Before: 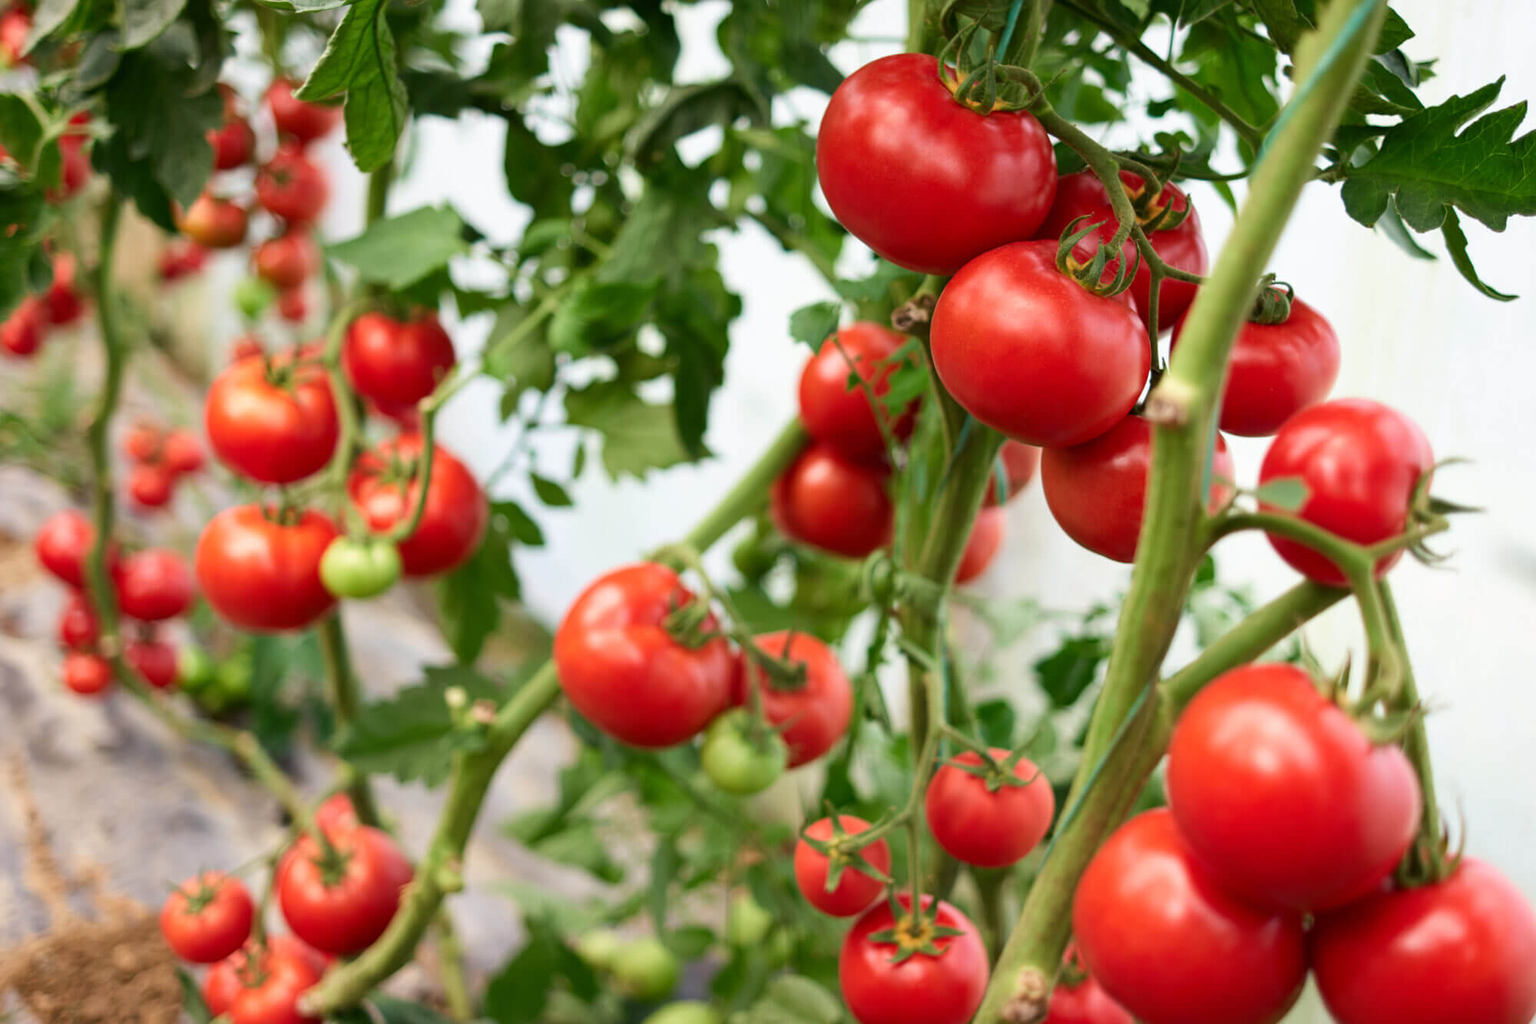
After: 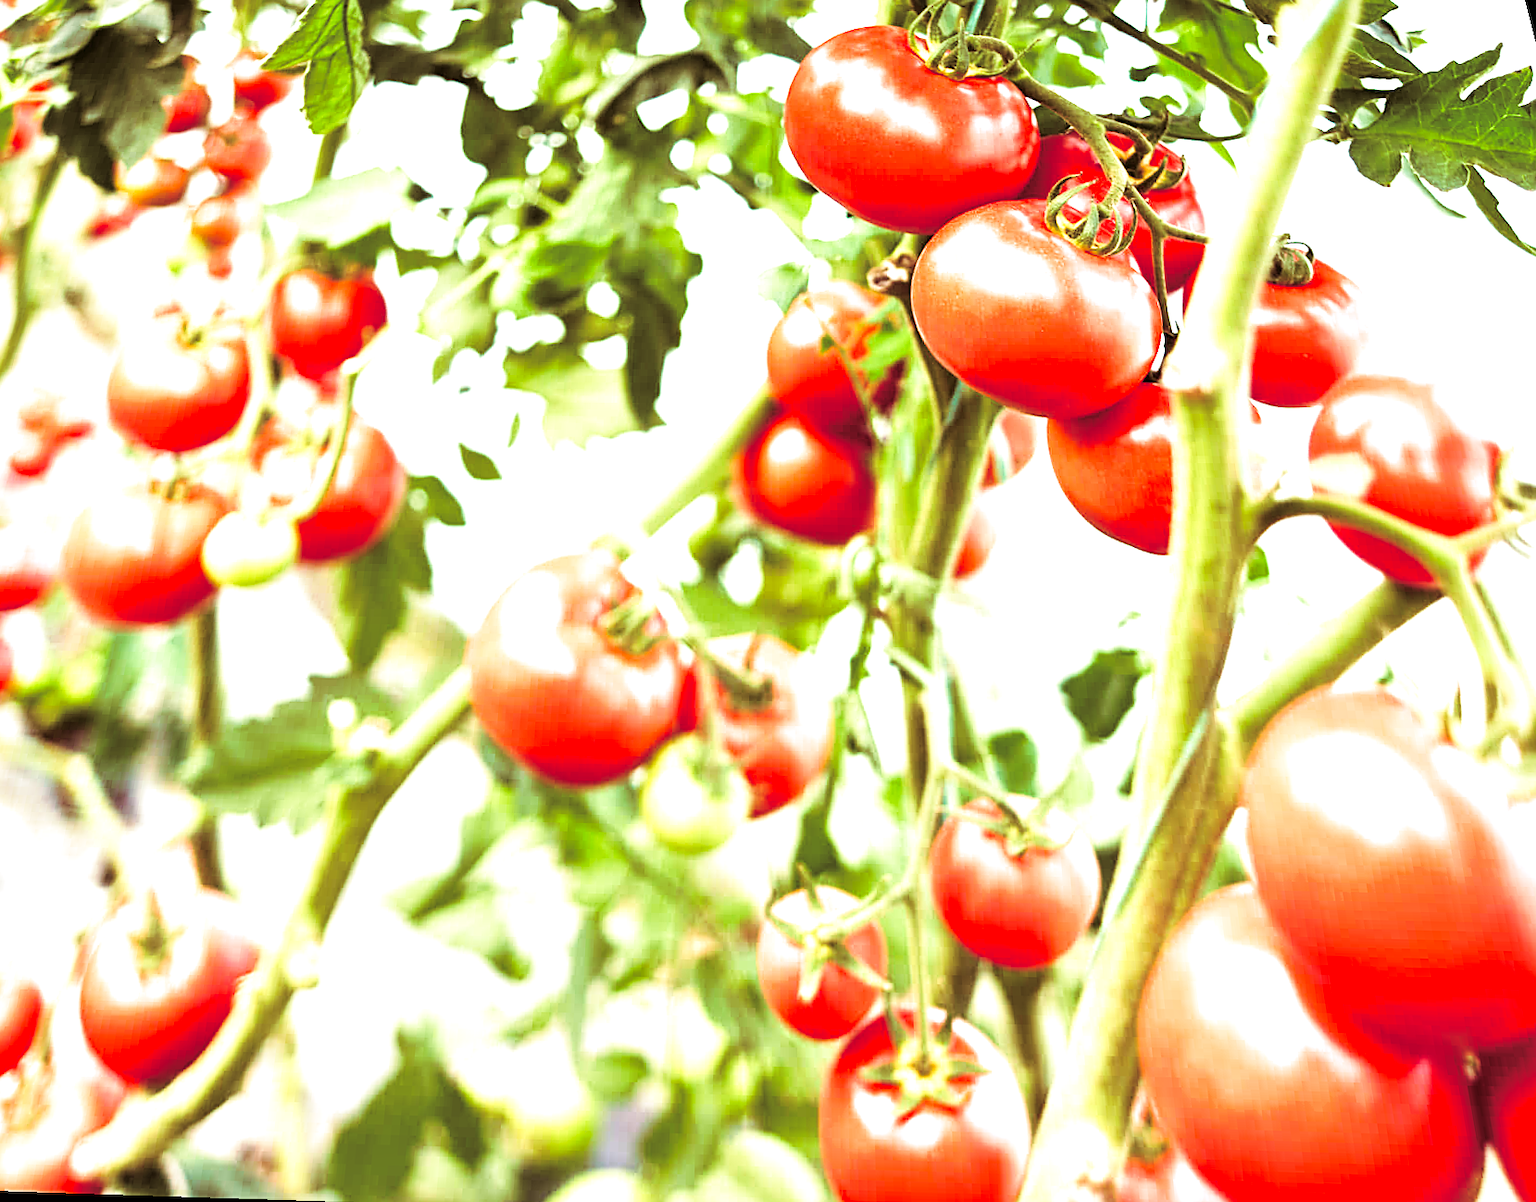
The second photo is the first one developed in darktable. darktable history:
split-toning: on, module defaults
sharpen: on, module defaults
local contrast: mode bilateral grid, contrast 50, coarseness 50, detail 150%, midtone range 0.2
rotate and perspective: rotation 0.72°, lens shift (vertical) -0.352, lens shift (horizontal) -0.051, crop left 0.152, crop right 0.859, crop top 0.019, crop bottom 0.964
exposure: black level correction 0, exposure 1.741 EV, compensate exposure bias true, compensate highlight preservation false
base curve: curves: ch0 [(0, 0) (0.036, 0.025) (0.121, 0.166) (0.206, 0.329) (0.605, 0.79) (1, 1)], preserve colors none
